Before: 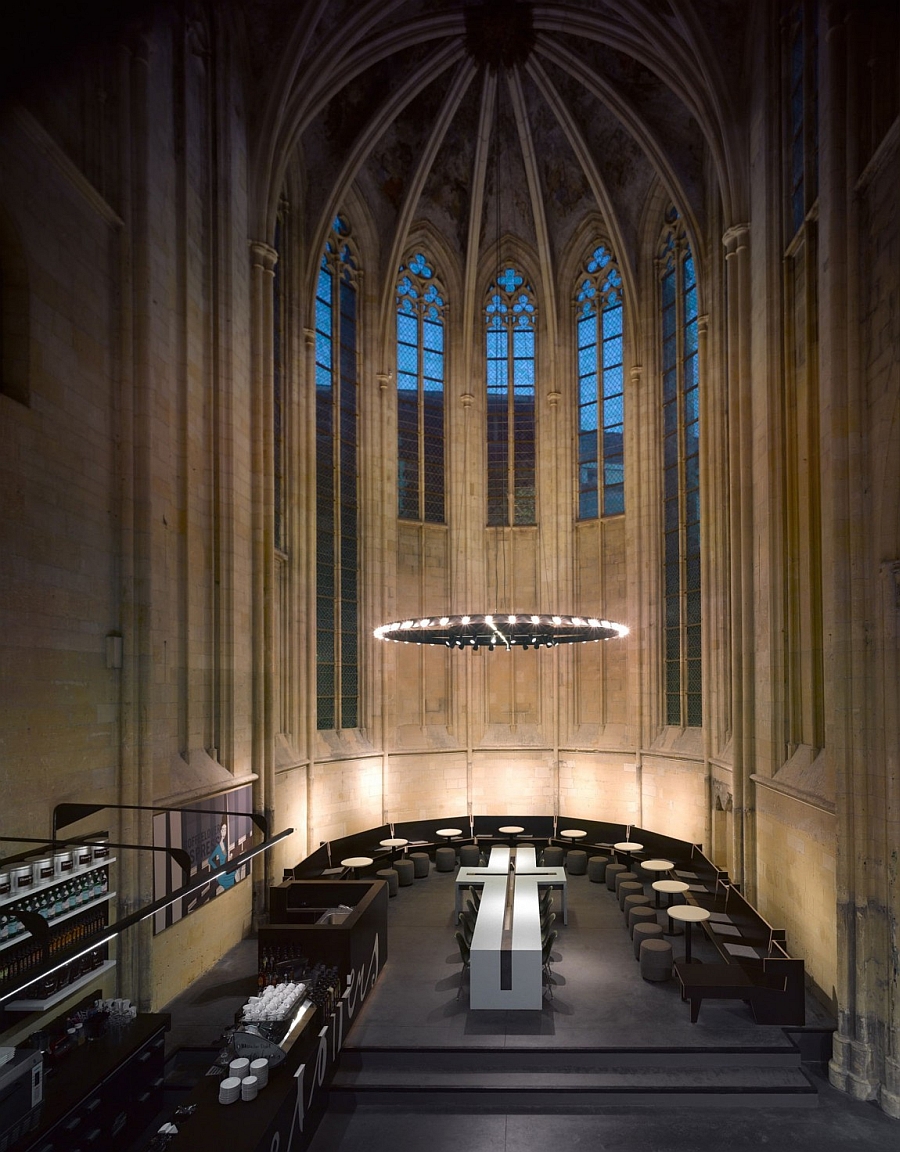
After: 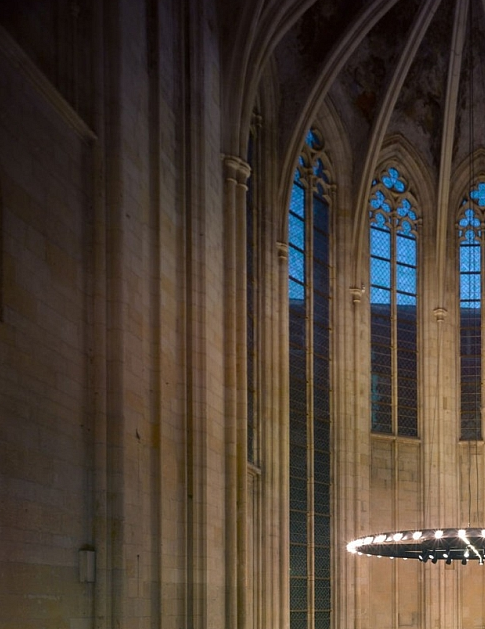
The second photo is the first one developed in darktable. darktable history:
crop and rotate: left 3.02%, top 7.481%, right 43.079%, bottom 37.851%
